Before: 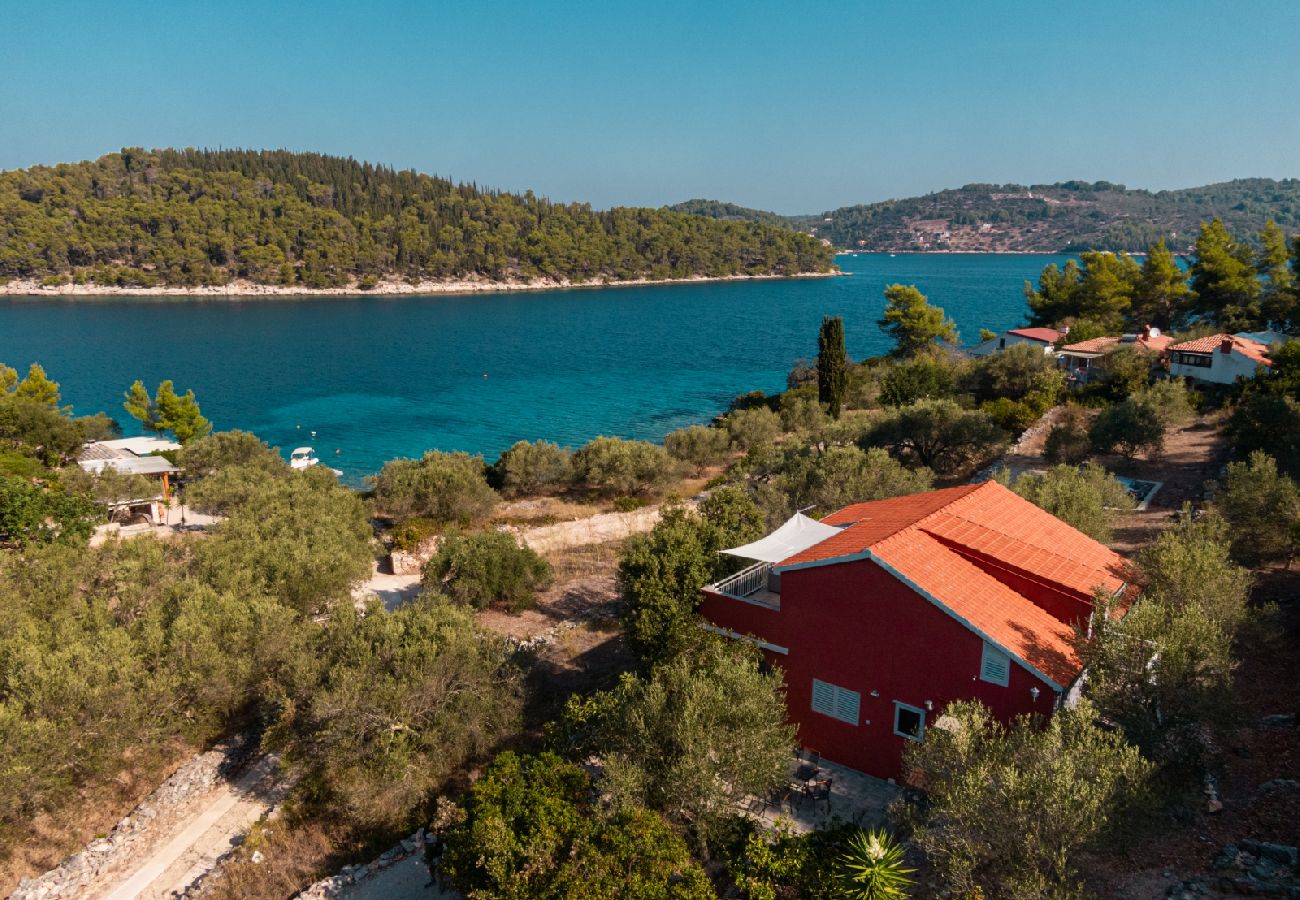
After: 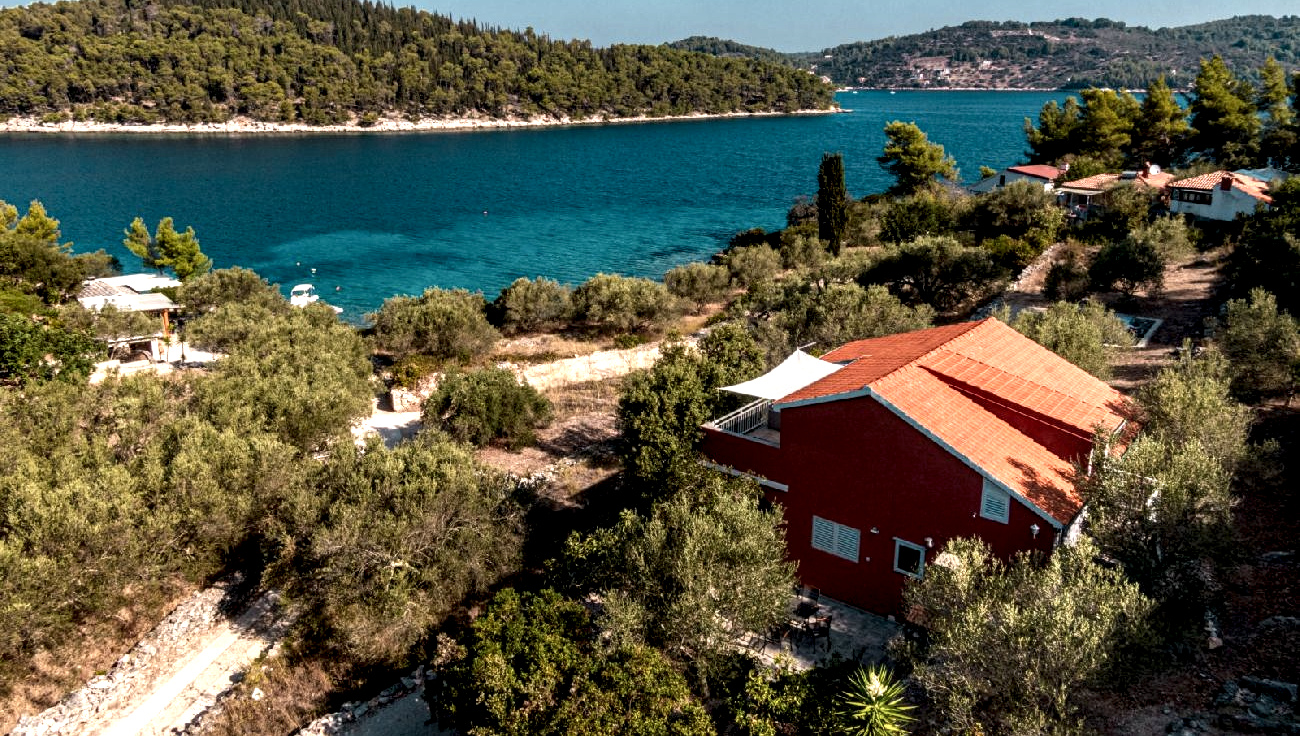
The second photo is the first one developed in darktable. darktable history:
crop and rotate: top 18.168%
local contrast: highlights 80%, shadows 57%, detail 175%, midtone range 0.607
